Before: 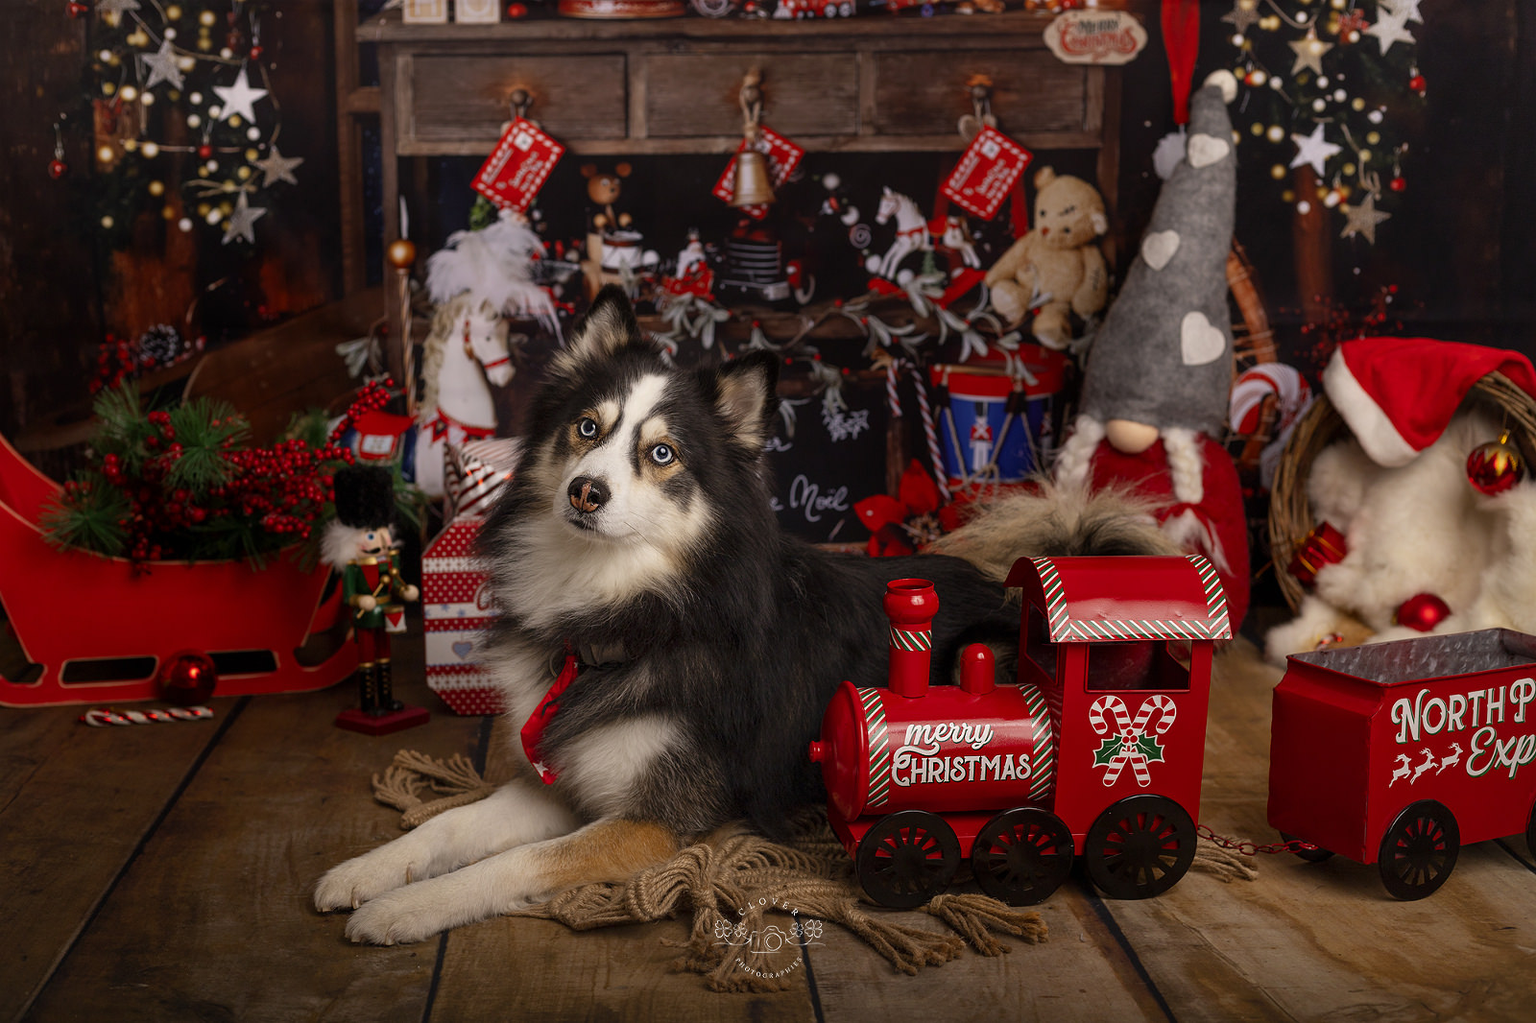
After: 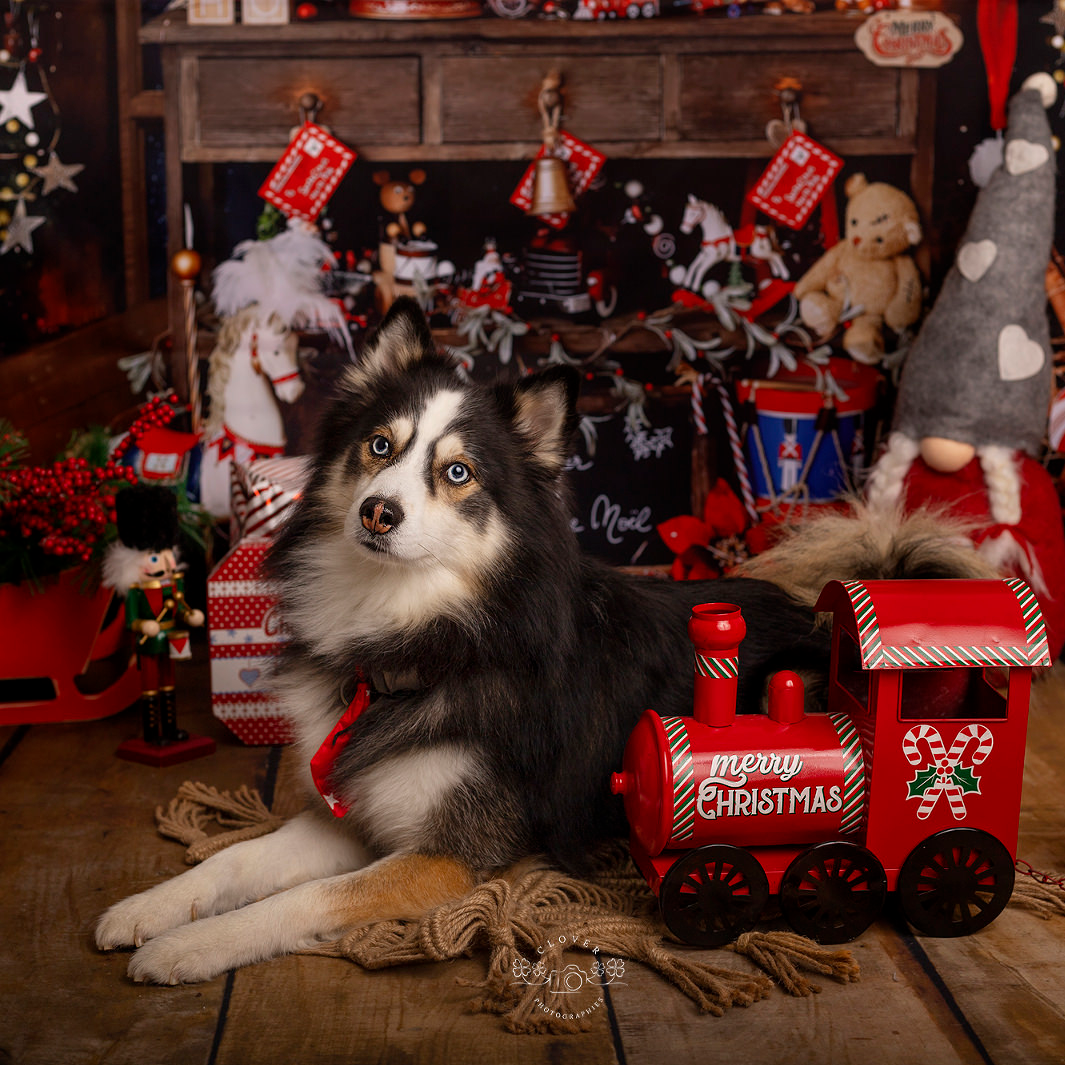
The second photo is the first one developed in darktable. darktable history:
crop and rotate: left 14.504%, right 18.887%
